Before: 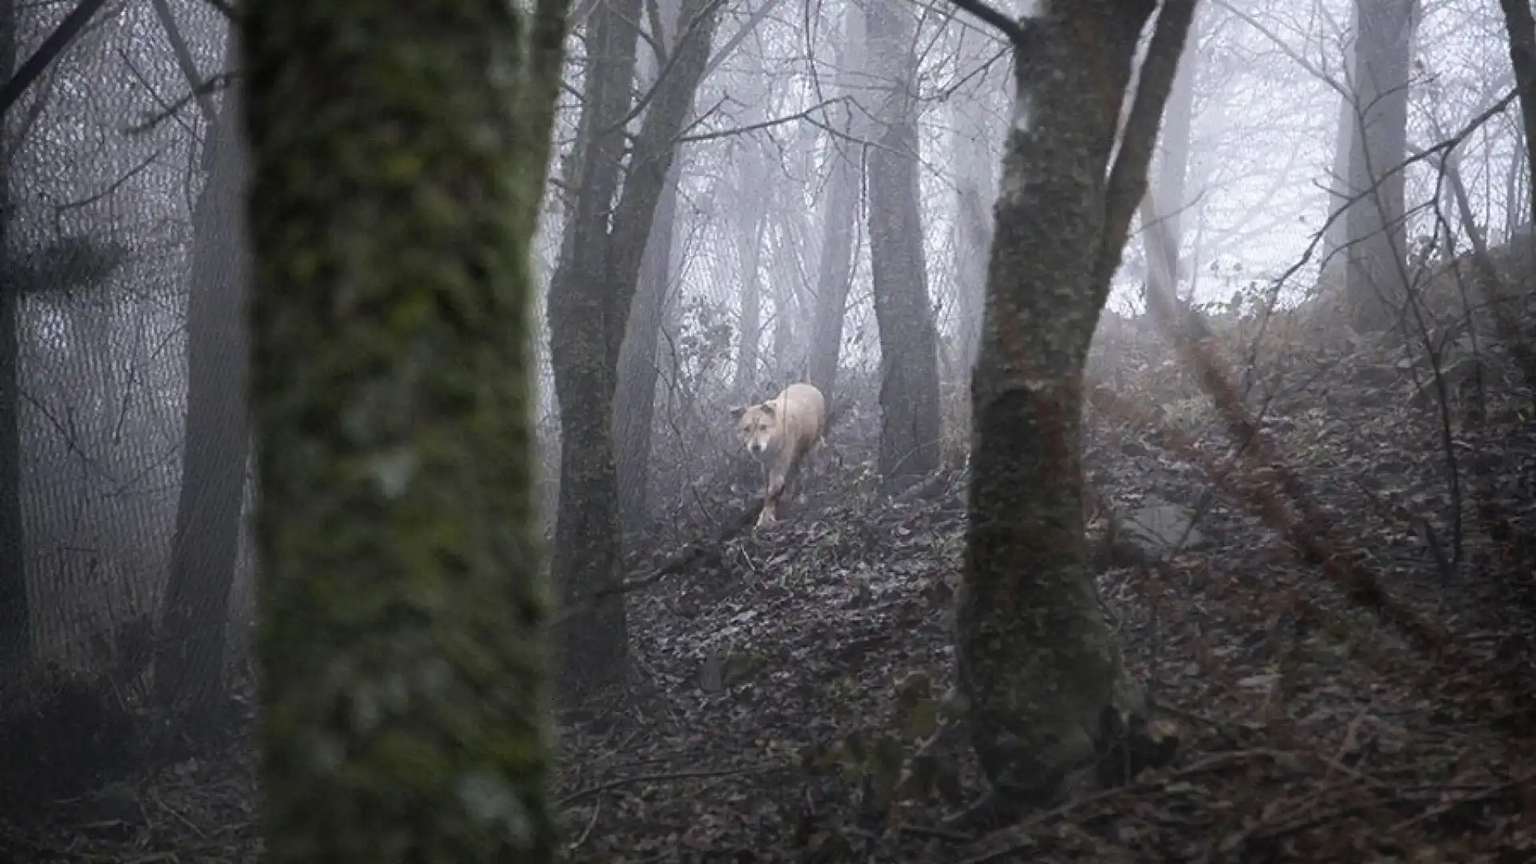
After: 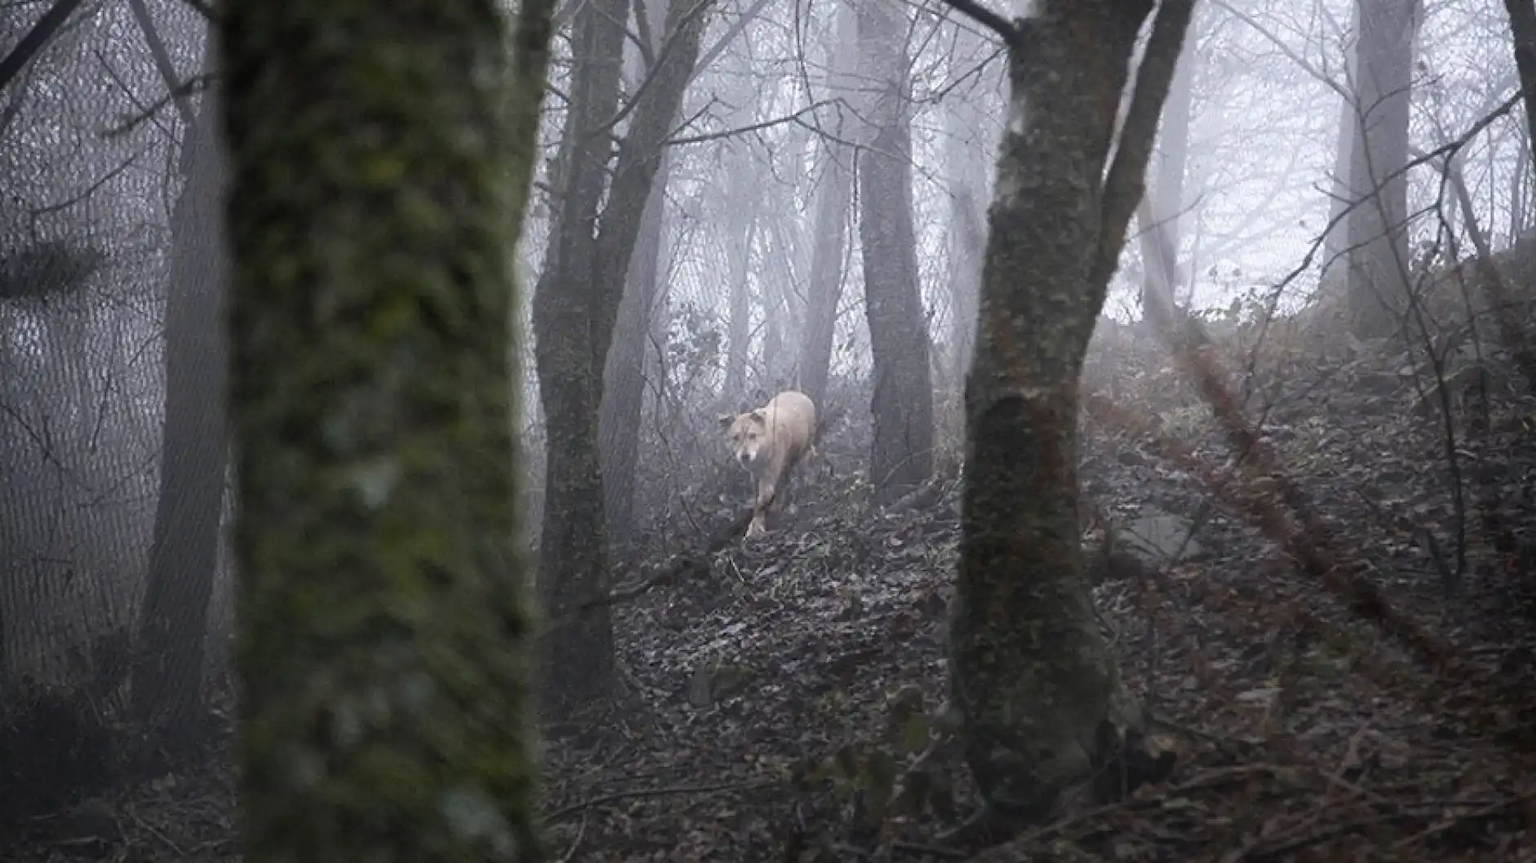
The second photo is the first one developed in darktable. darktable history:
crop: left 1.67%, right 0.267%, bottom 2.032%
